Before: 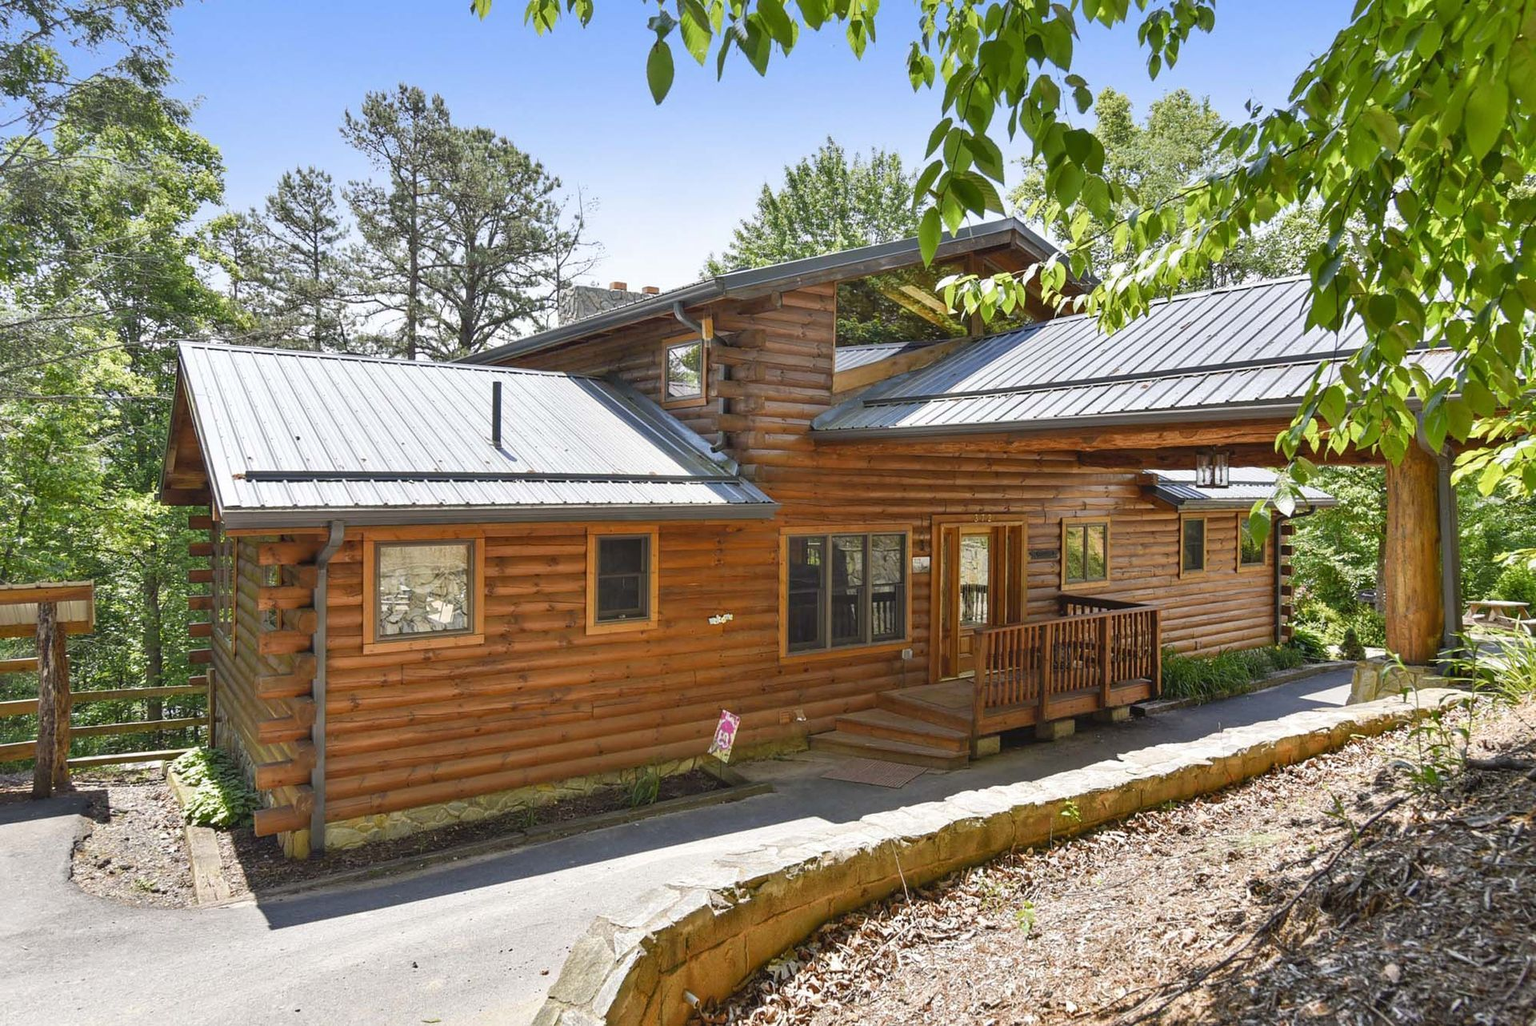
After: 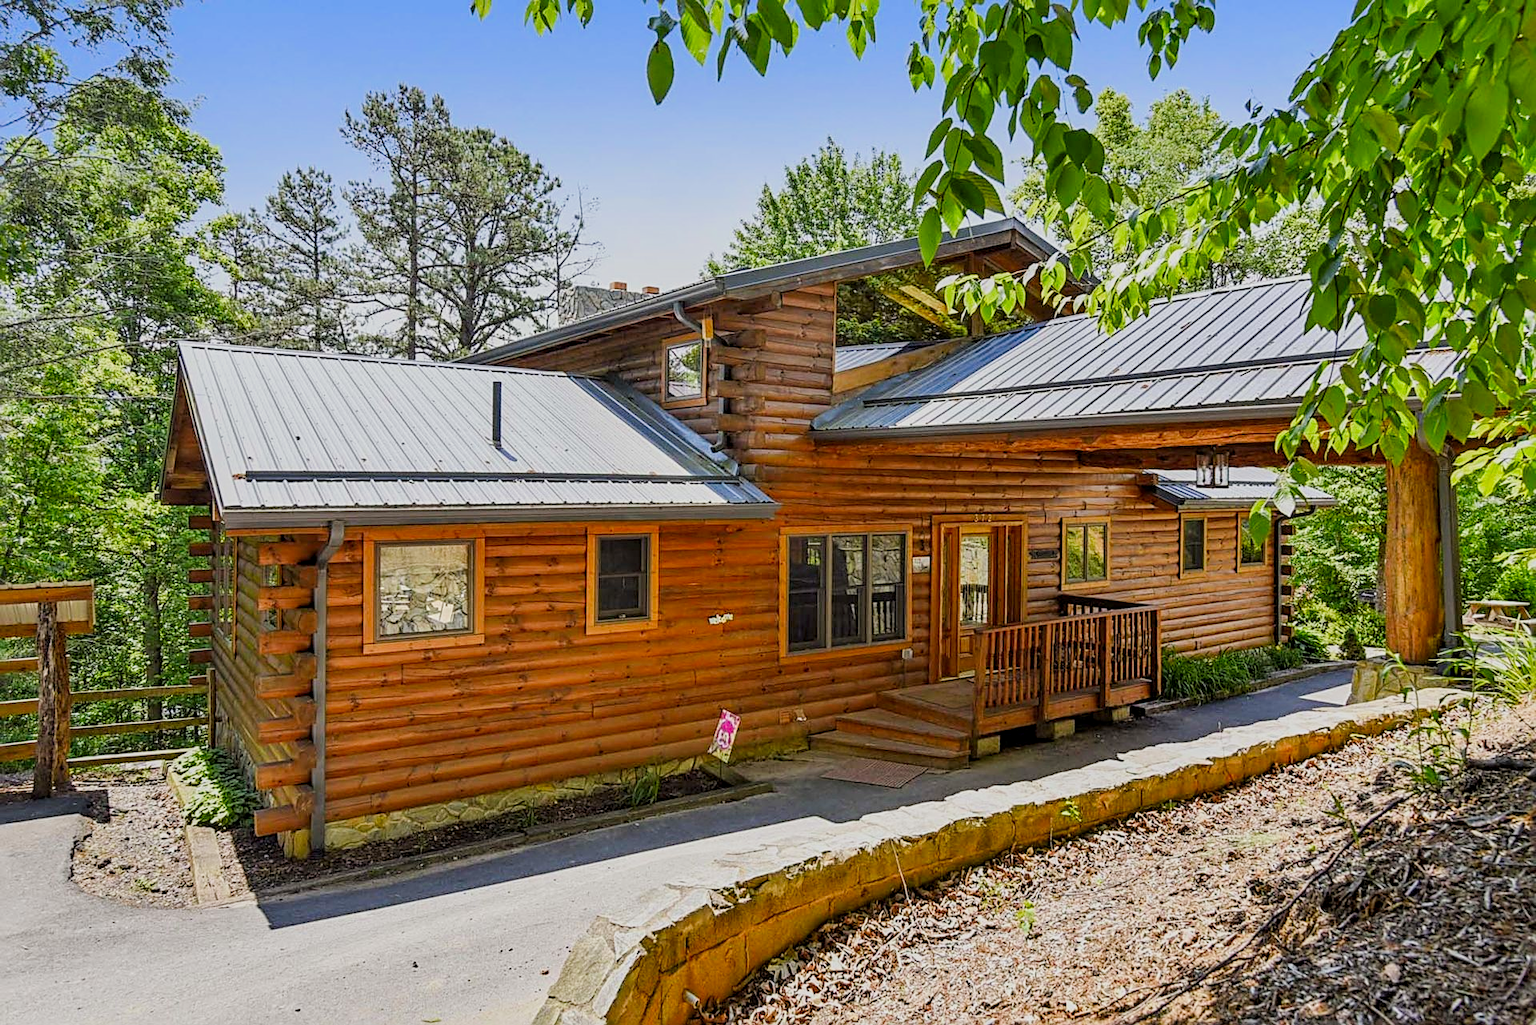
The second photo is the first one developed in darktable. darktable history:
local contrast: on, module defaults
filmic rgb: black relative exposure -7.65 EV, white relative exposure 4.56 EV, hardness 3.61
sharpen: radius 2.722
contrast brightness saturation: saturation 0.485
